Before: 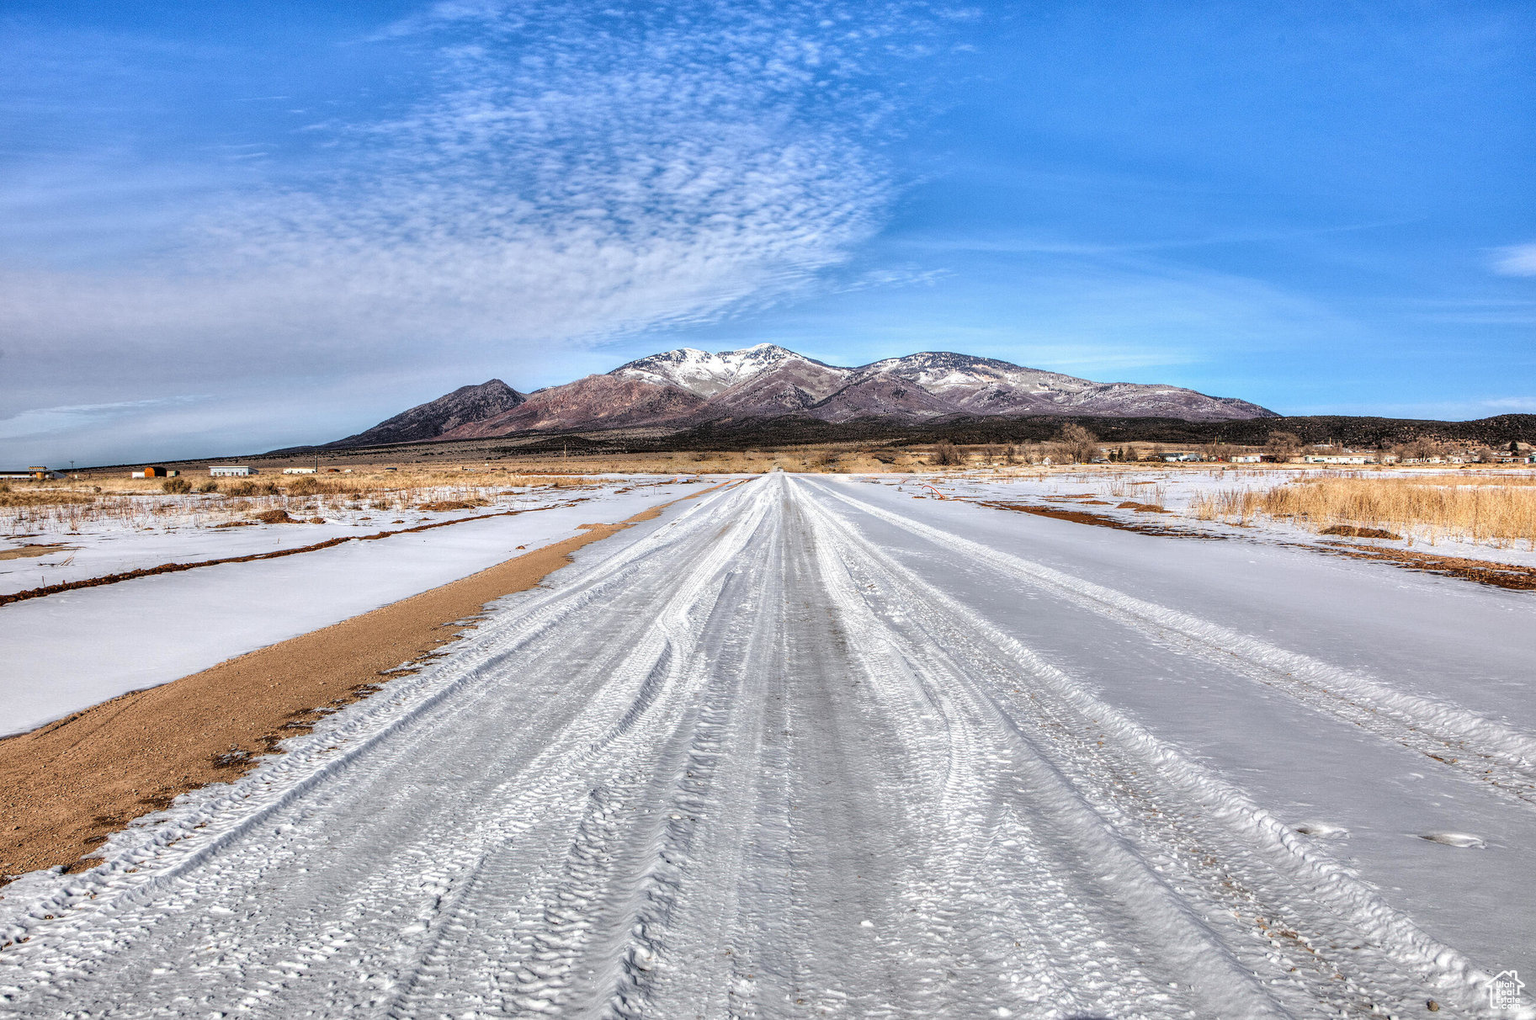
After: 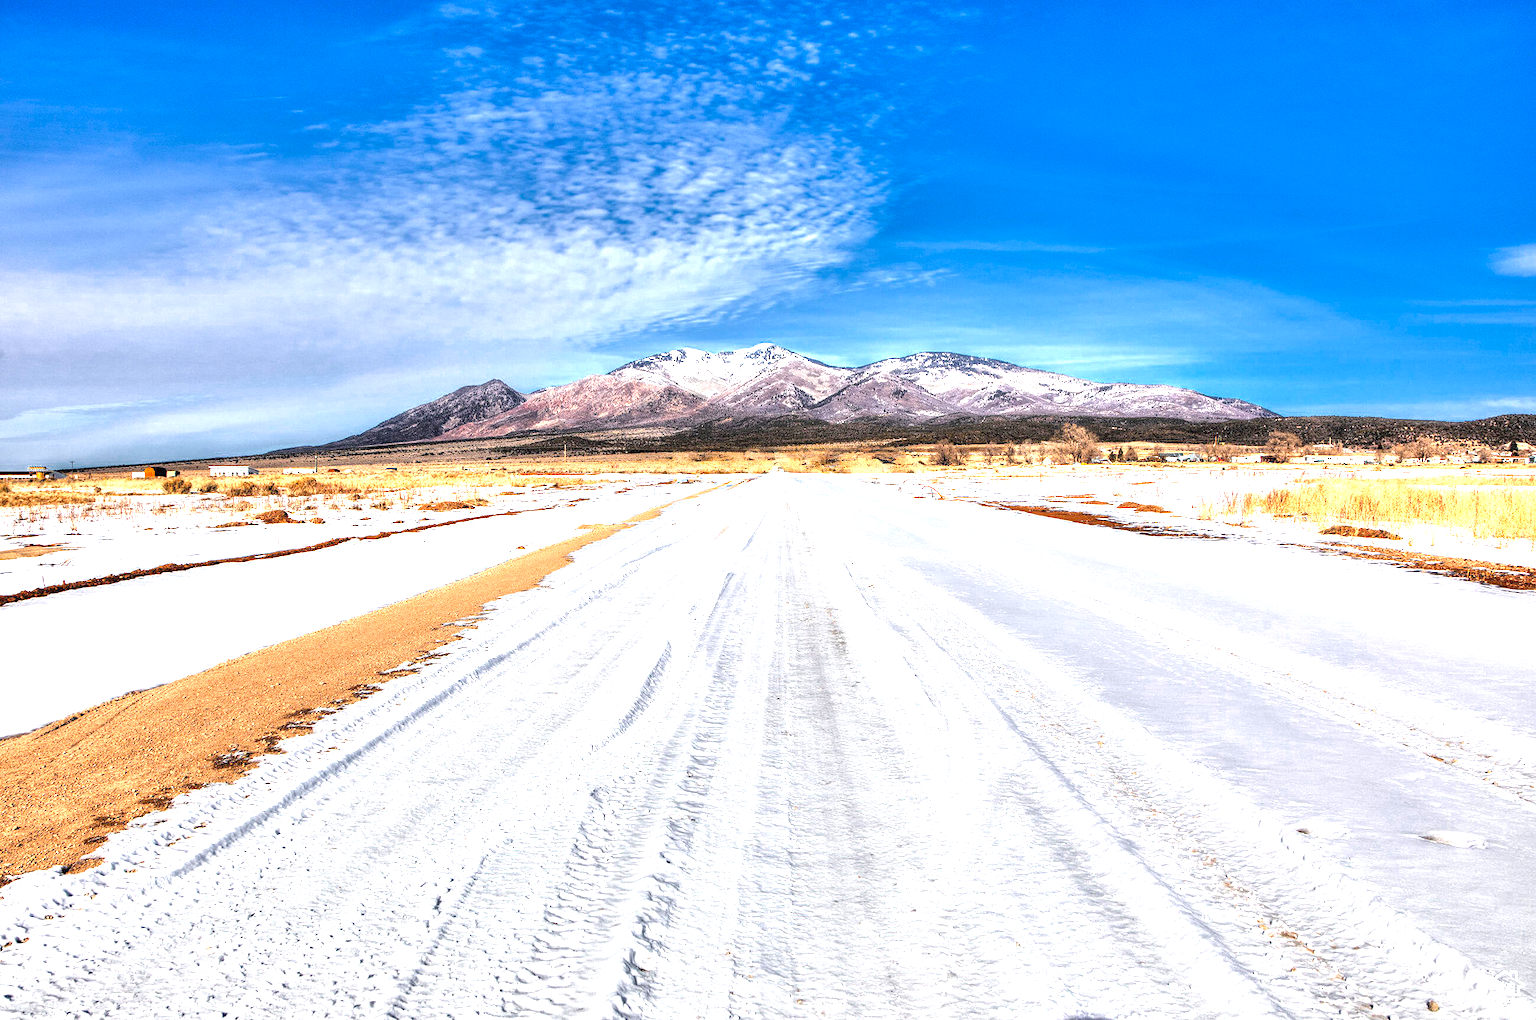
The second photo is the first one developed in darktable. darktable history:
exposure: black level correction 0, exposure 1.441 EV, compensate highlight preservation false
color zones: curves: ch0 [(0, 0.499) (0.143, 0.5) (0.286, 0.5) (0.429, 0.476) (0.571, 0.284) (0.714, 0.243) (0.857, 0.449) (1, 0.499)]; ch1 [(0, 0.532) (0.143, 0.645) (0.286, 0.696) (0.429, 0.211) (0.571, 0.504) (0.714, 0.493) (0.857, 0.495) (1, 0.532)]; ch2 [(0, 0.5) (0.143, 0.5) (0.286, 0.427) (0.429, 0.324) (0.571, 0.5) (0.714, 0.5) (0.857, 0.5) (1, 0.5)]
